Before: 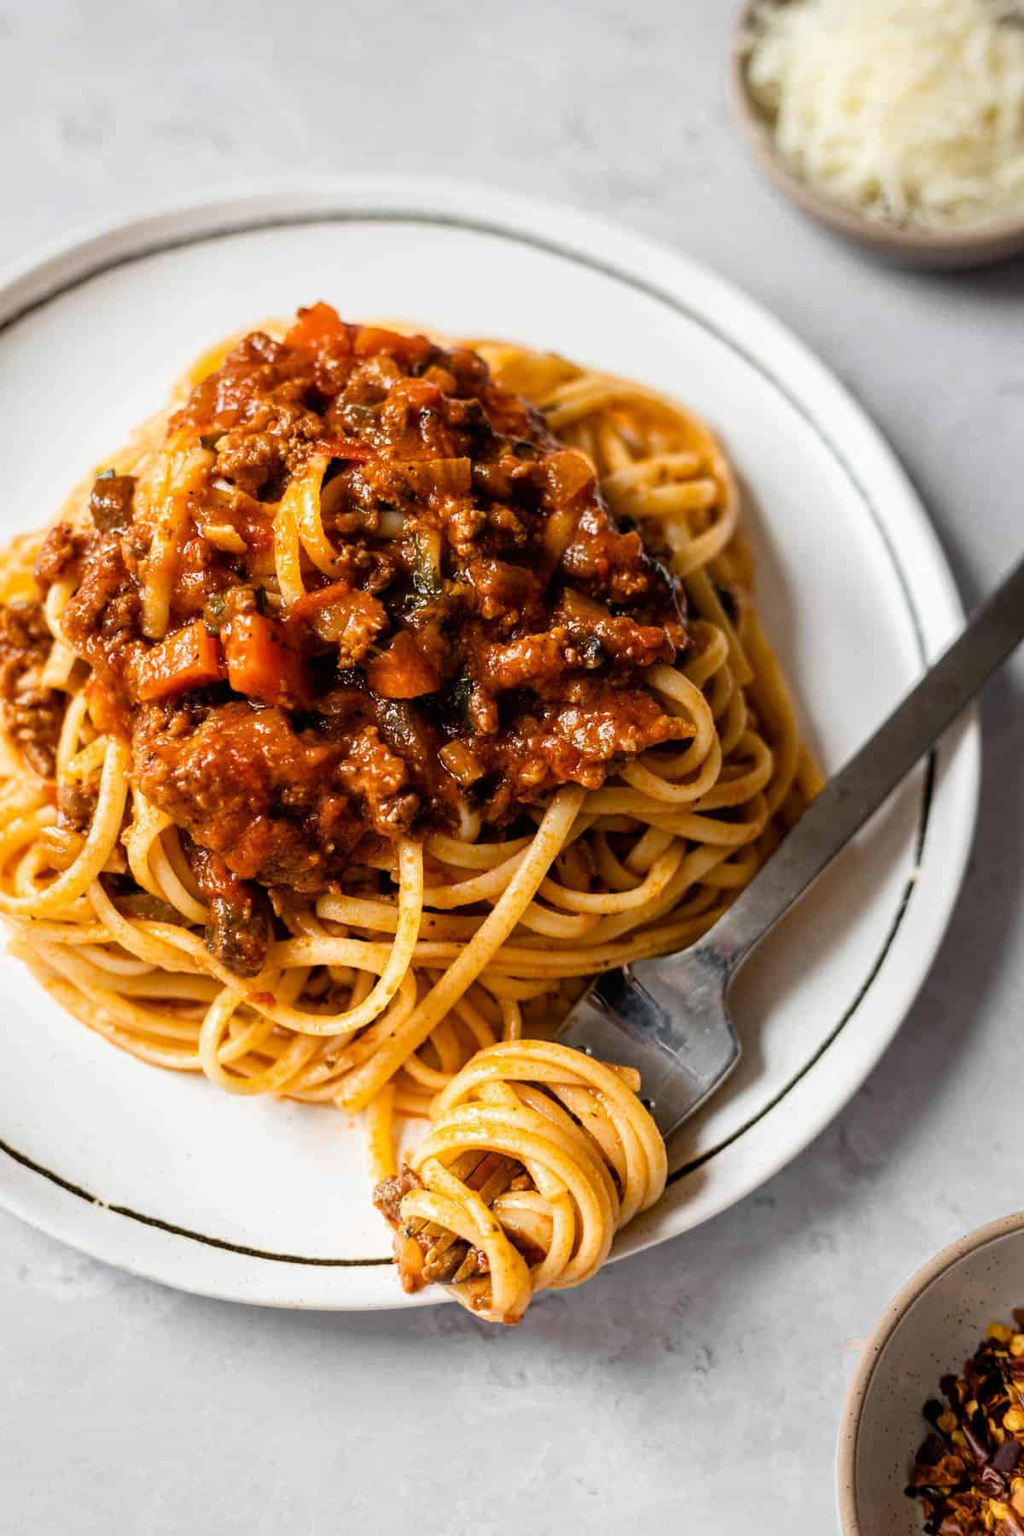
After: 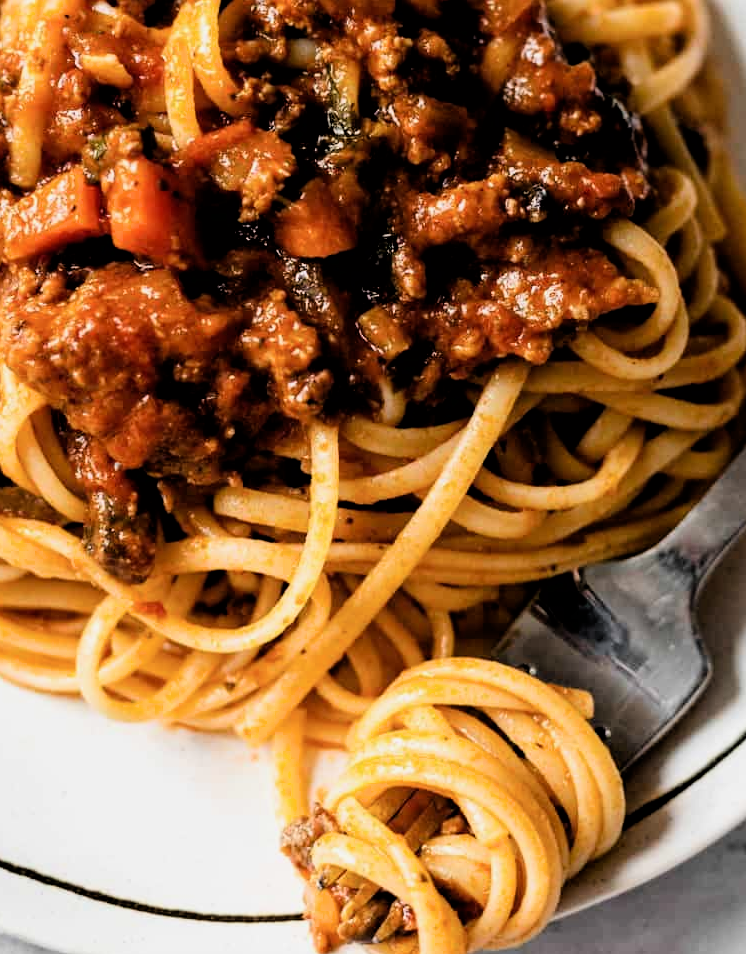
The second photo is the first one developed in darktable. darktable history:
crop: left 13.119%, top 31.212%, right 24.647%, bottom 15.761%
filmic rgb: black relative exposure -4.07 EV, white relative exposure 2.99 EV, hardness 3, contrast 1.391
